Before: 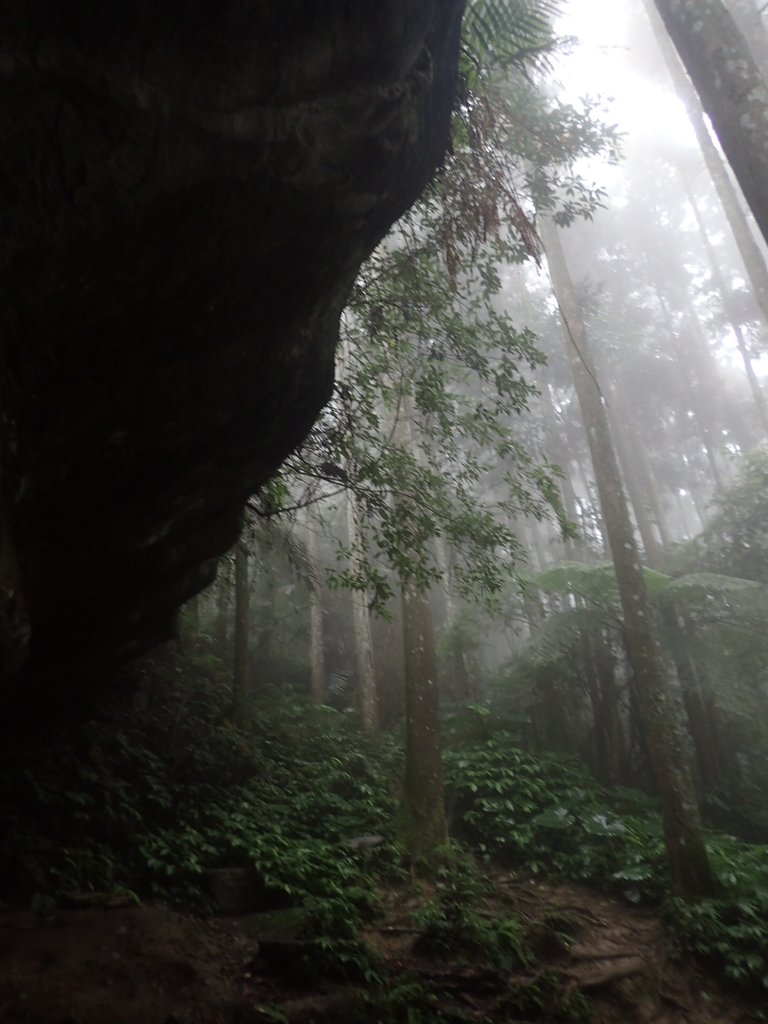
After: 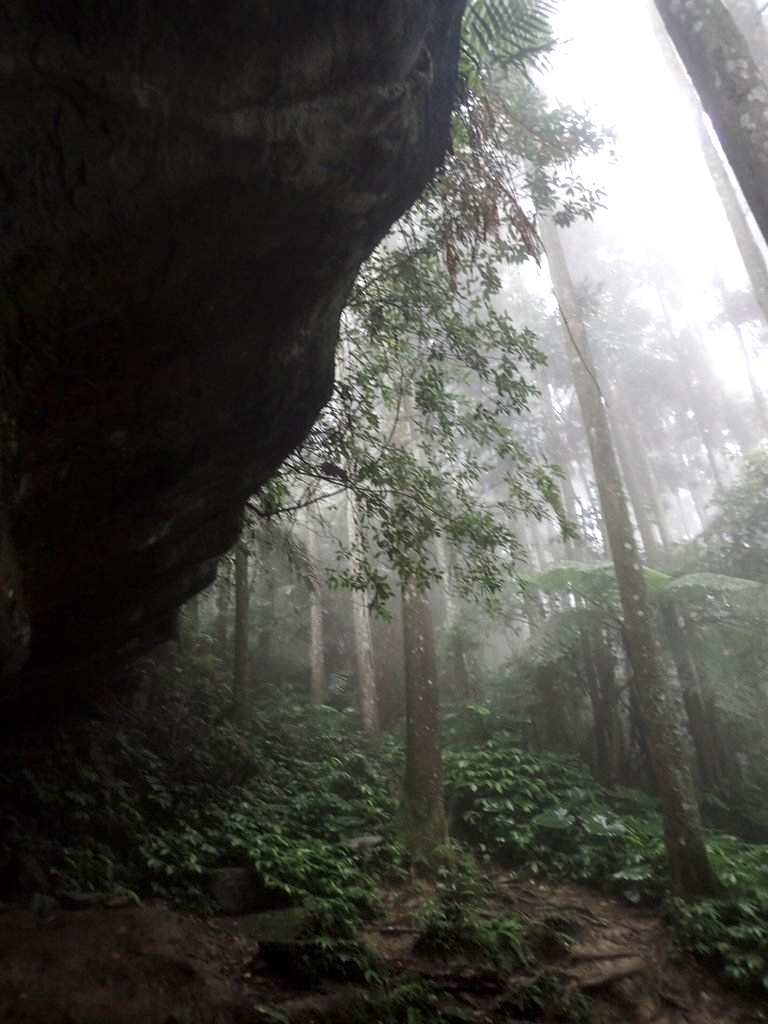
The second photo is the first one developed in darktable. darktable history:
local contrast: on, module defaults
exposure: exposure 0.605 EV, compensate highlight preservation false
